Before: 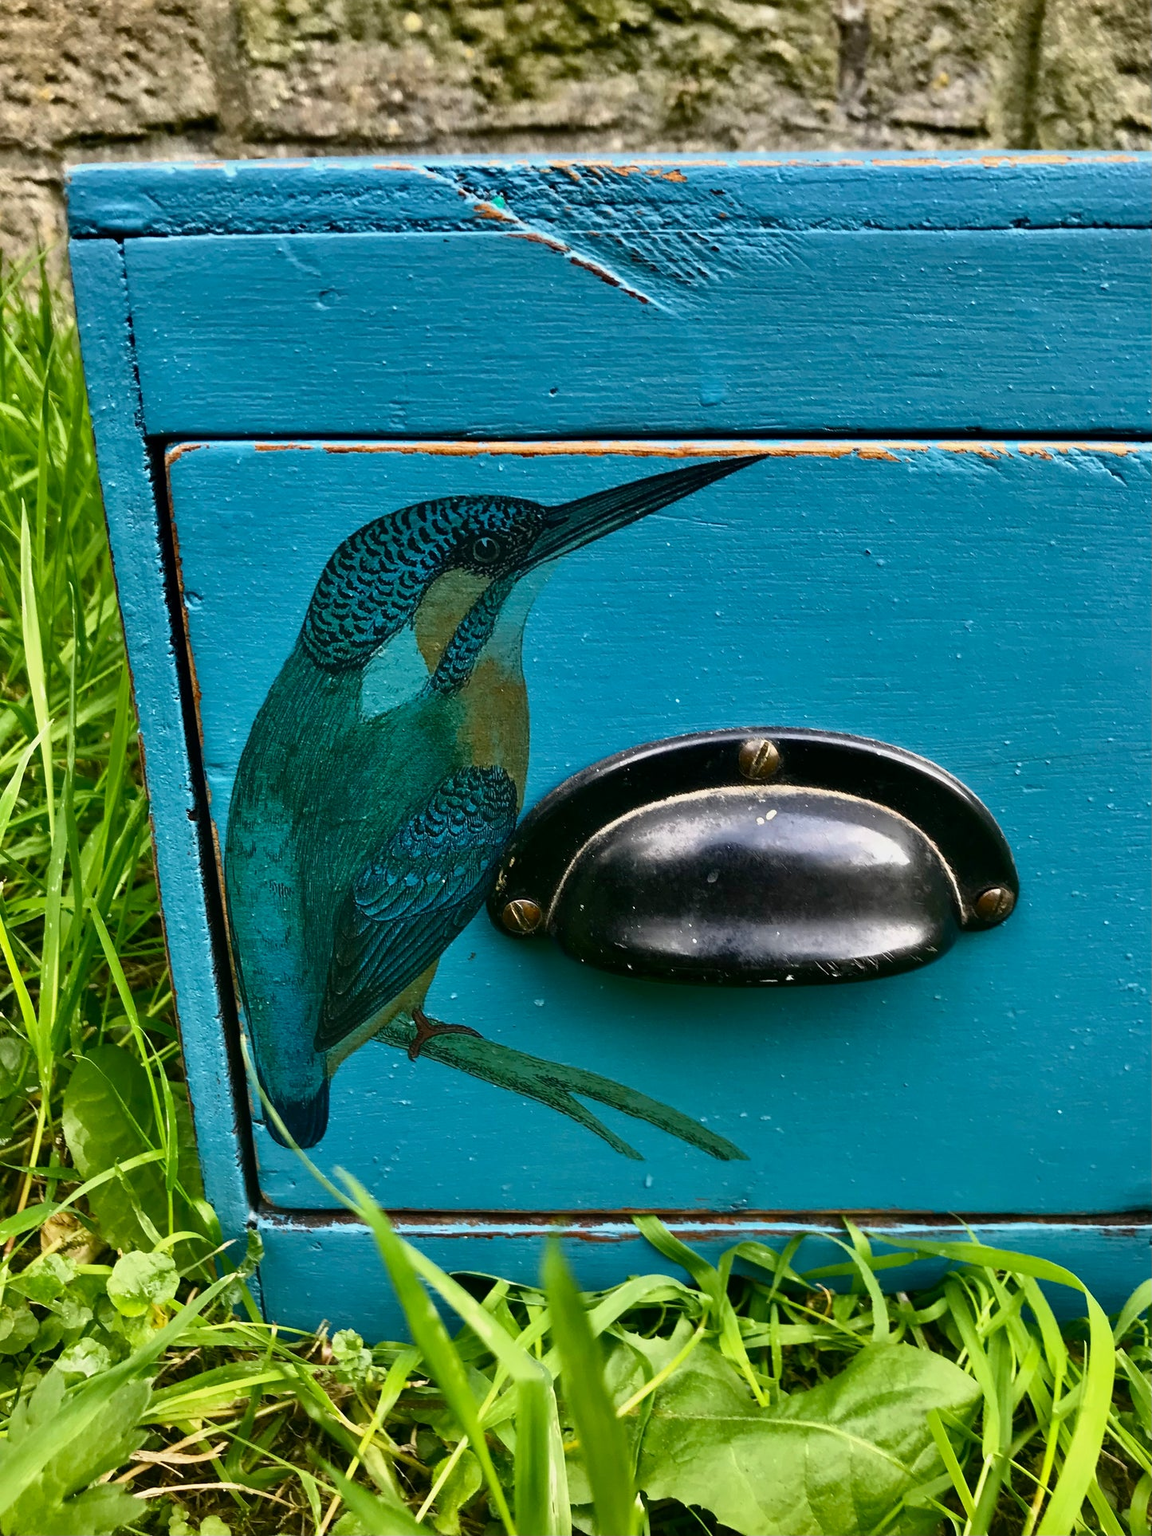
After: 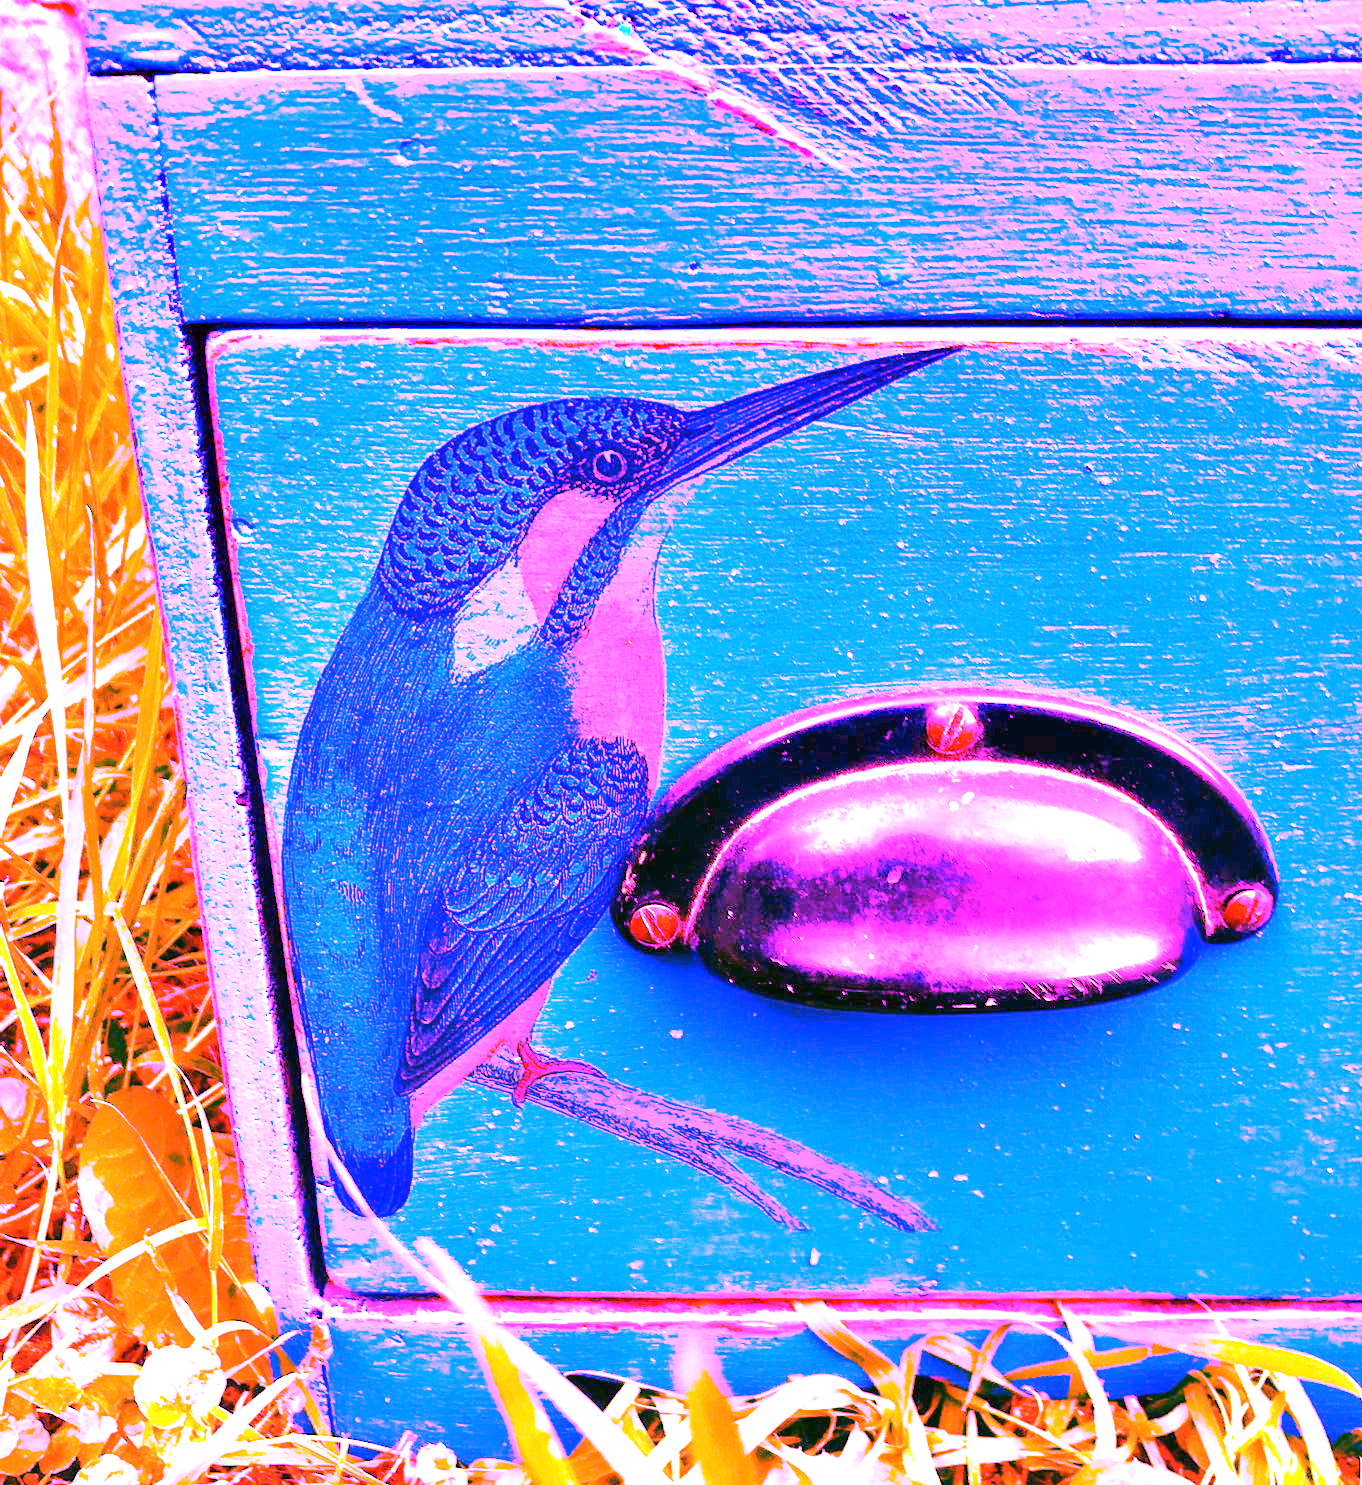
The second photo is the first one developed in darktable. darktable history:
crop and rotate: angle 0.03°, top 11.643%, right 5.651%, bottom 11.189%
exposure: black level correction 0, exposure 0.9 EV, compensate highlight preservation false
white balance: red 8, blue 8
